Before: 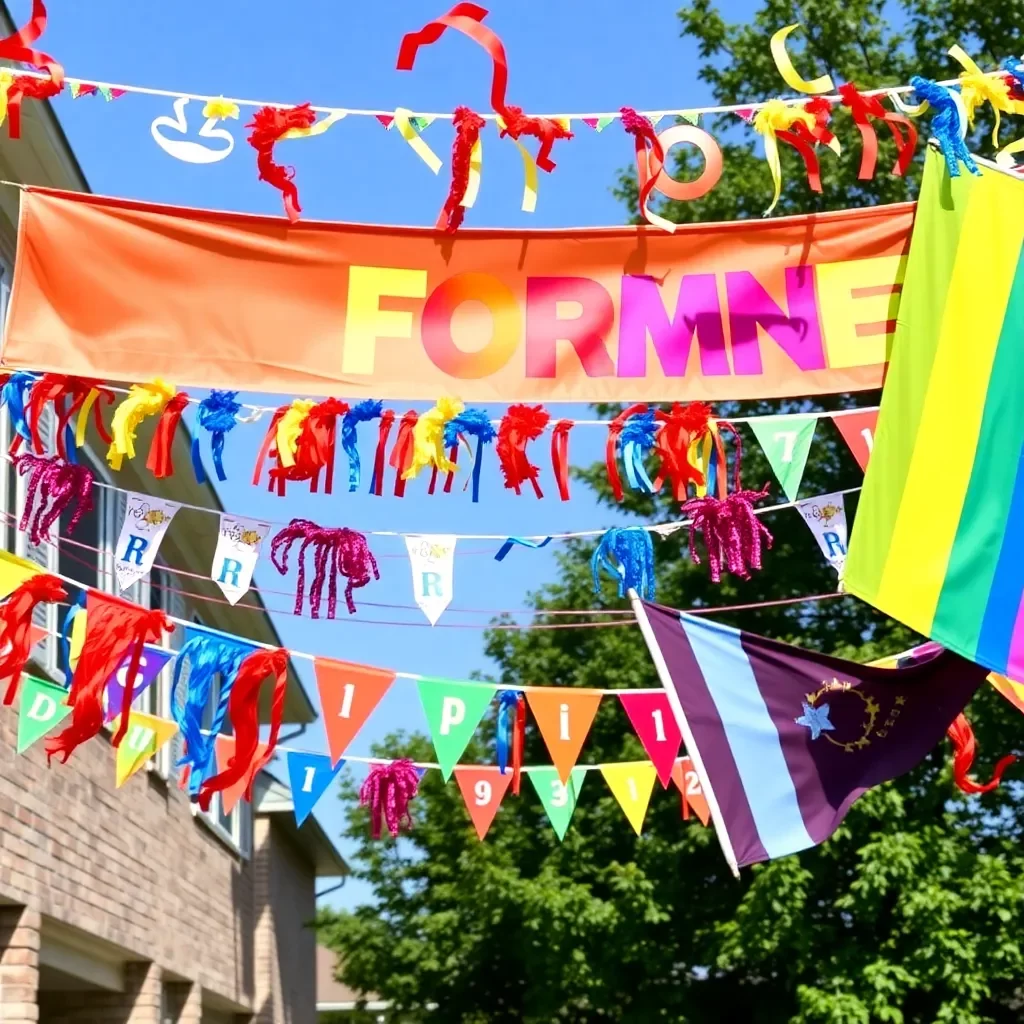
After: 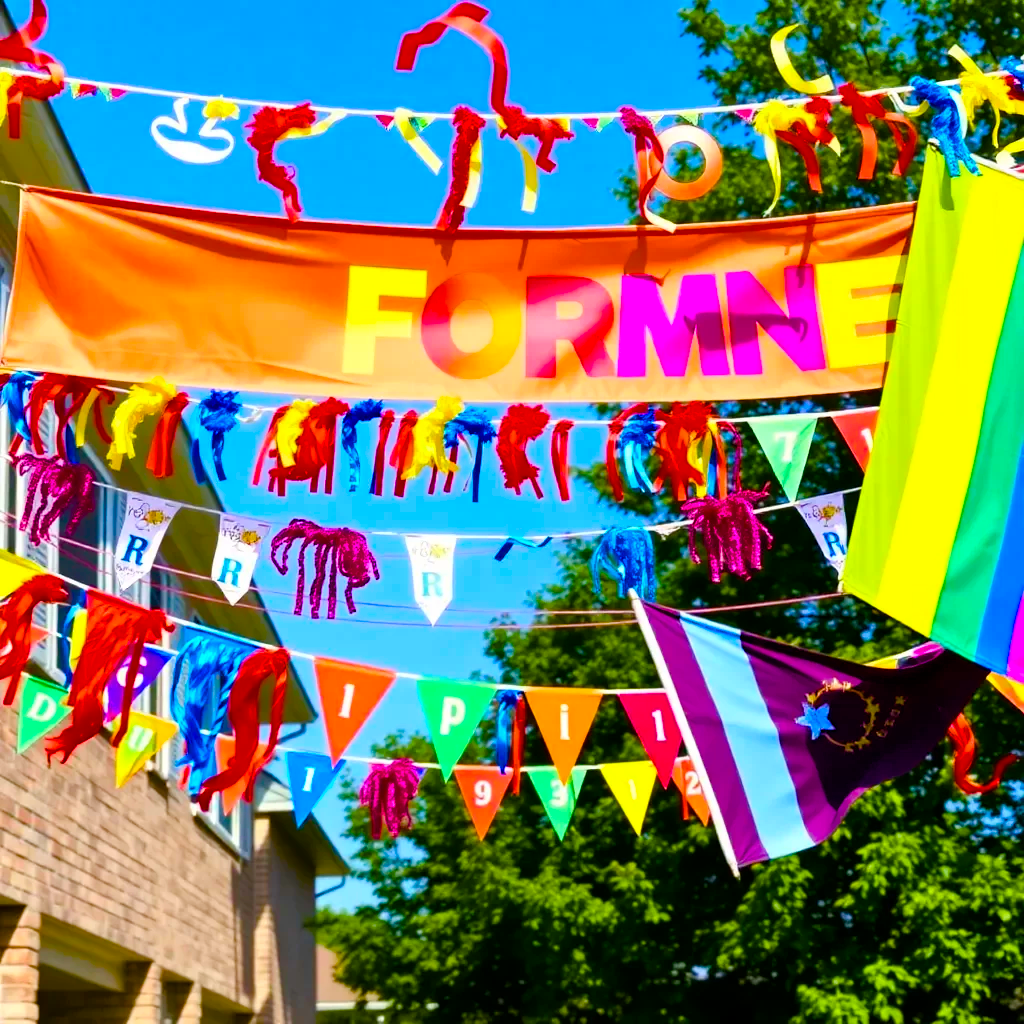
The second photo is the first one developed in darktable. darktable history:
color balance rgb: perceptual saturation grading › global saturation 39.365%, perceptual saturation grading › highlights -25.901%, perceptual saturation grading › mid-tones 34.64%, perceptual saturation grading › shadows 35.283%, global vibrance 59.817%
